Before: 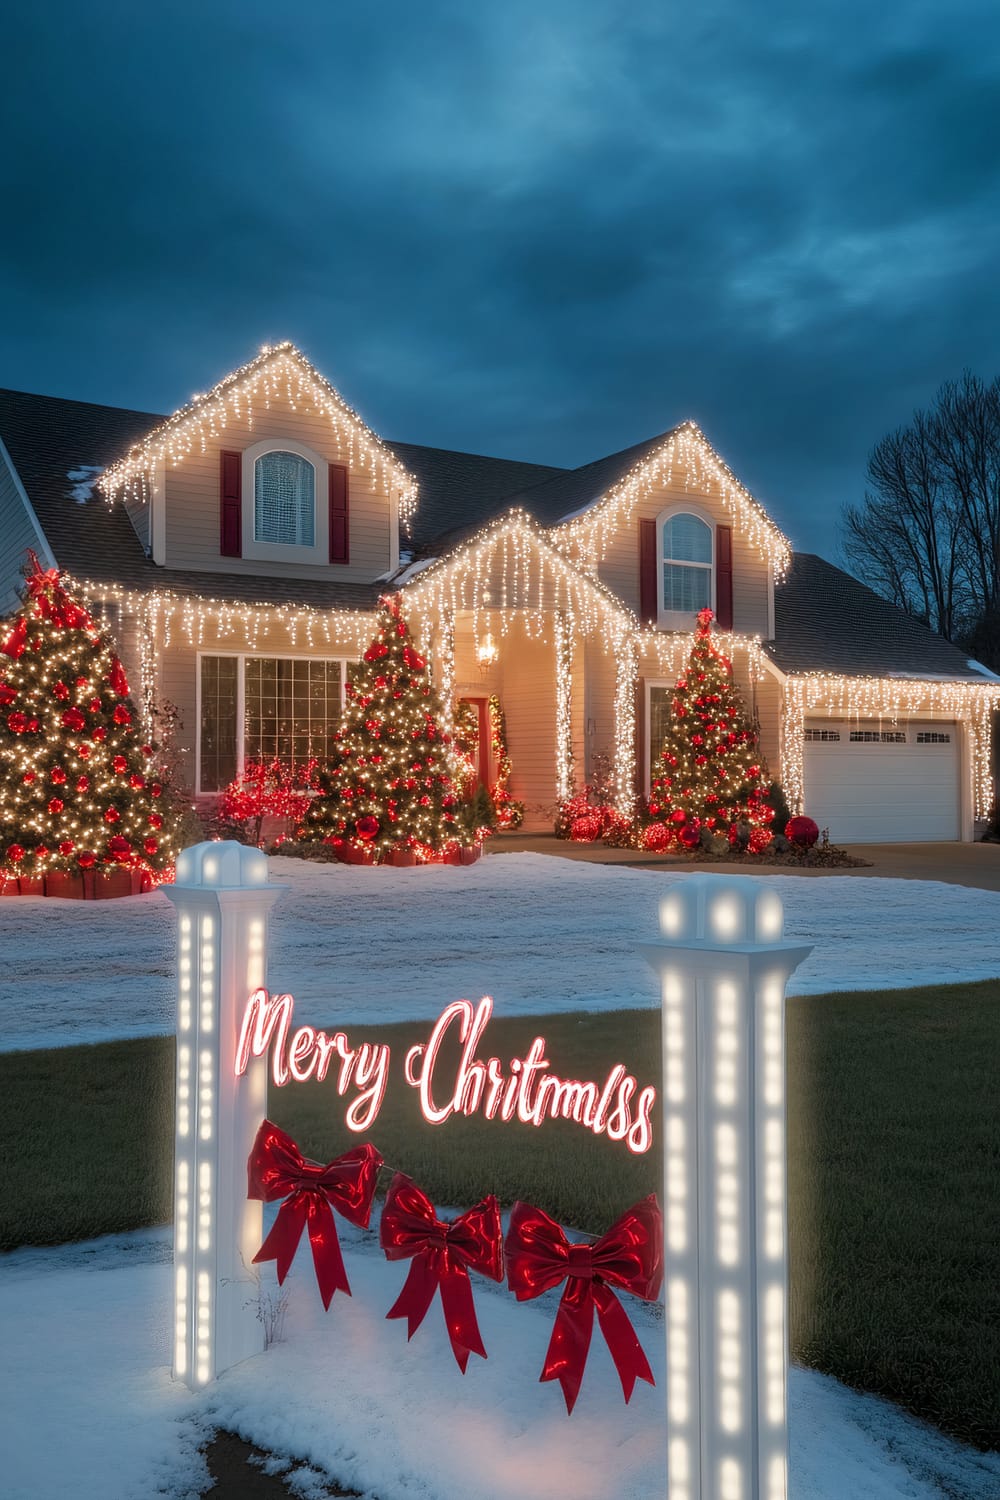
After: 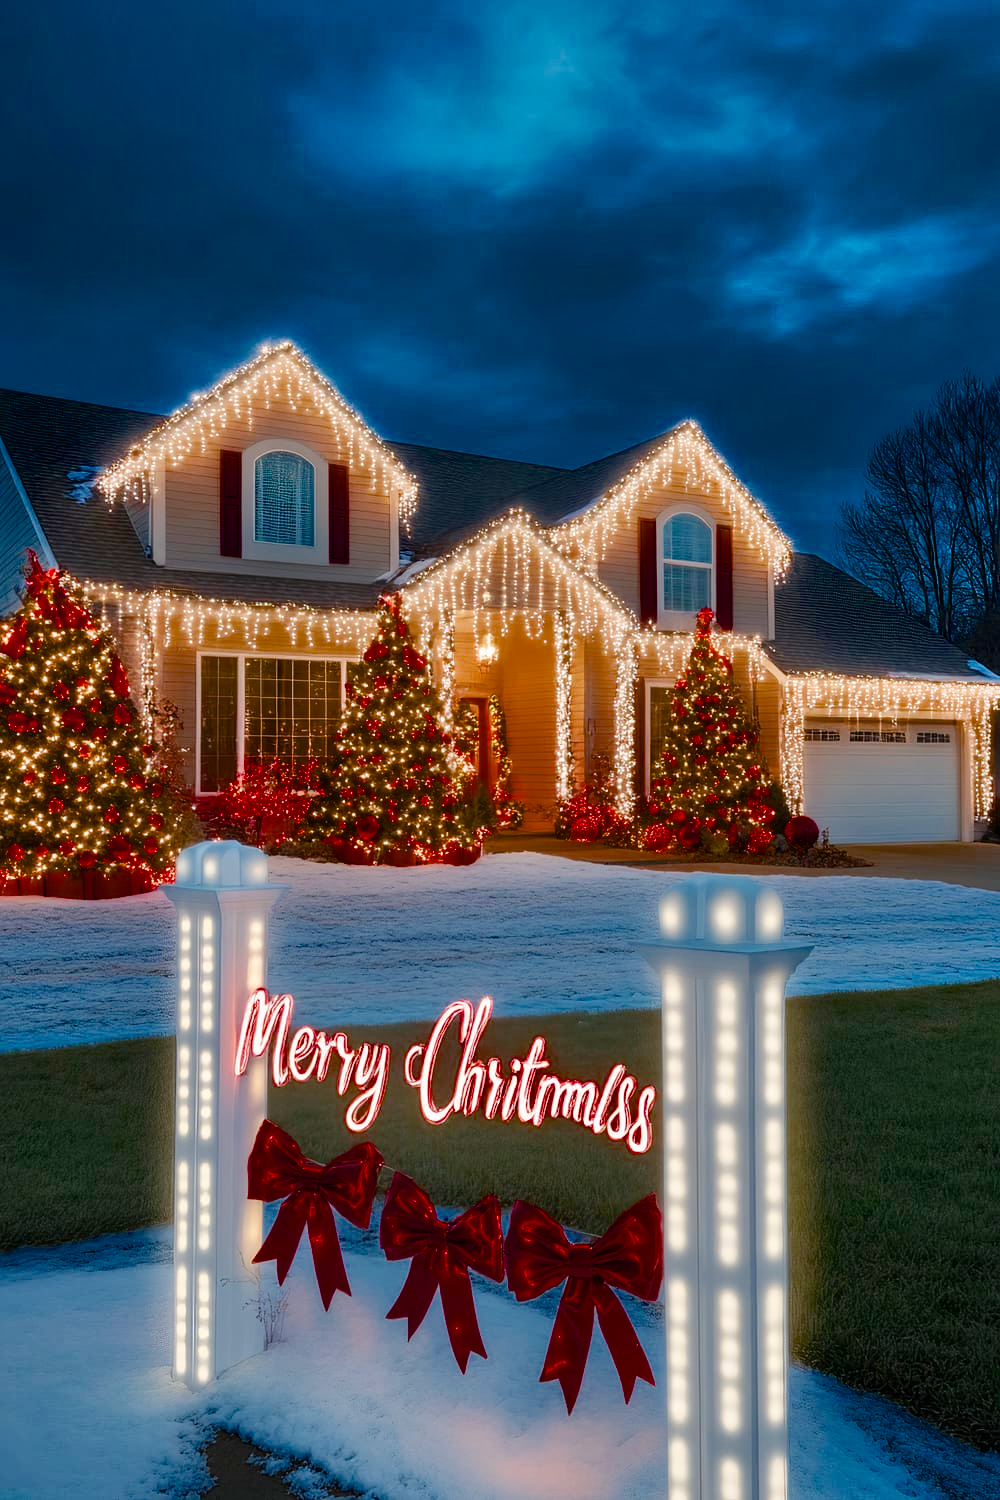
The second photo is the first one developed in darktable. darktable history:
shadows and highlights: radius 108.03, shadows 45.64, highlights -66.85, low approximation 0.01, soften with gaussian
exposure: compensate highlight preservation false
color balance rgb: perceptual saturation grading › global saturation 20%, perceptual saturation grading › highlights -14.005%, perceptual saturation grading › shadows 50.047%, global vibrance 15.985%, saturation formula JzAzBz (2021)
